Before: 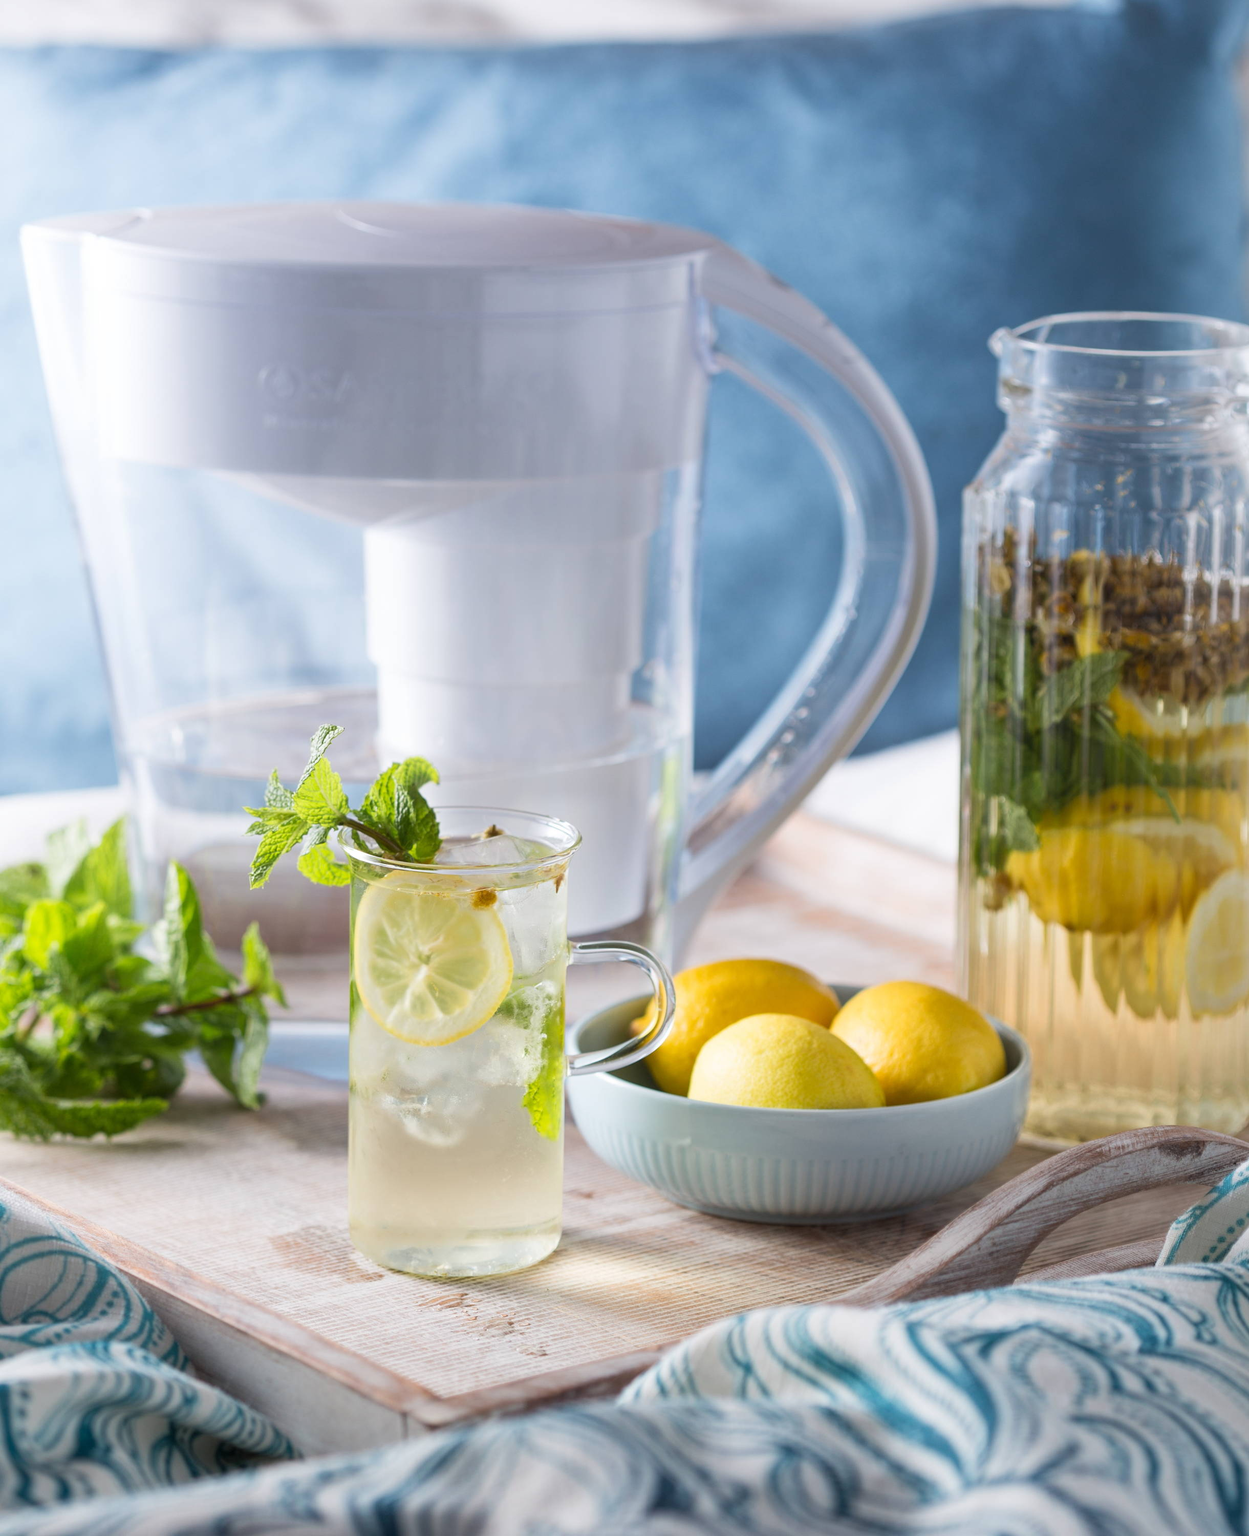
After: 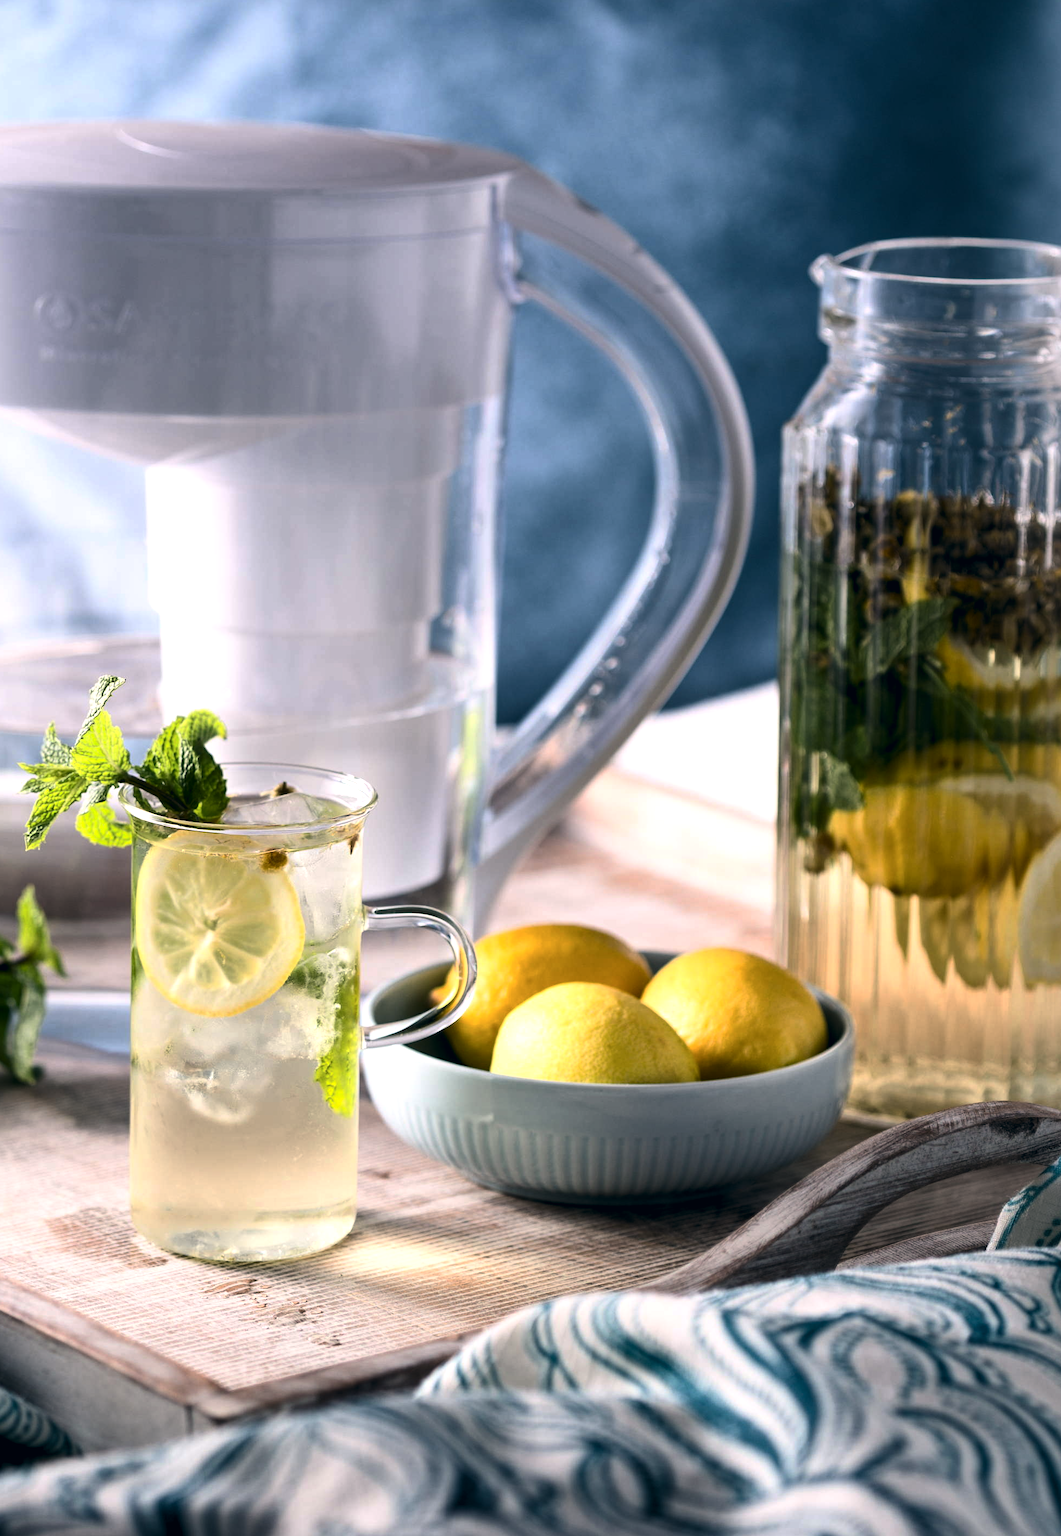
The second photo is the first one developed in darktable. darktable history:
crop and rotate: left 18.129%, top 5.74%, right 1.821%
contrast brightness saturation: contrast 0.299
color correction: highlights a* 5.44, highlights b* 5.33, shadows a* -4.51, shadows b* -5.02
base curve: curves: ch0 [(0, 0) (0.595, 0.418) (1, 1)], preserve colors none
levels: levels [0.062, 0.494, 0.925]
